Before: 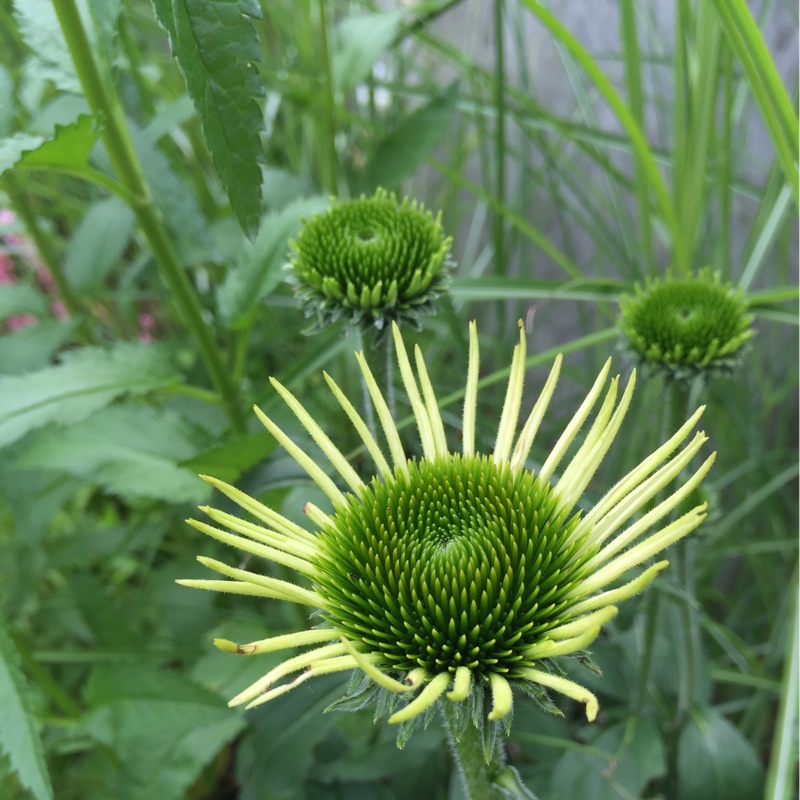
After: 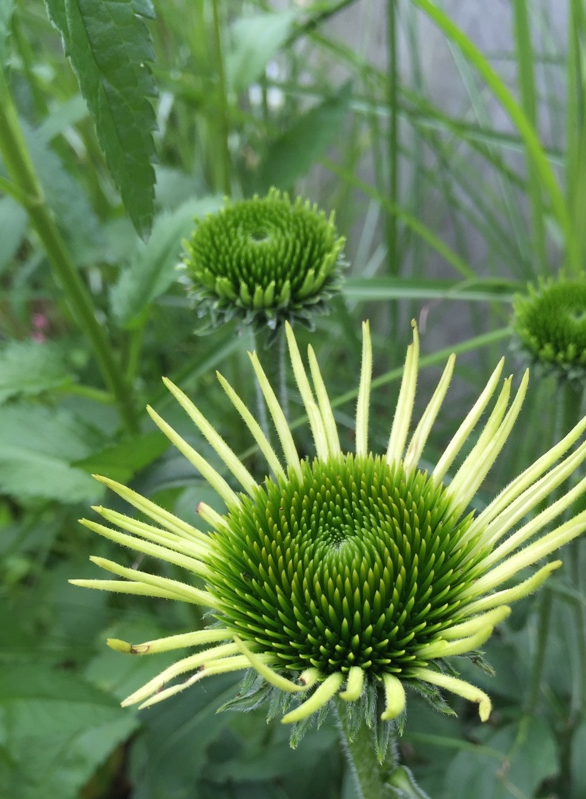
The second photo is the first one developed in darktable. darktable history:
crop: left 13.382%, right 13.282%
